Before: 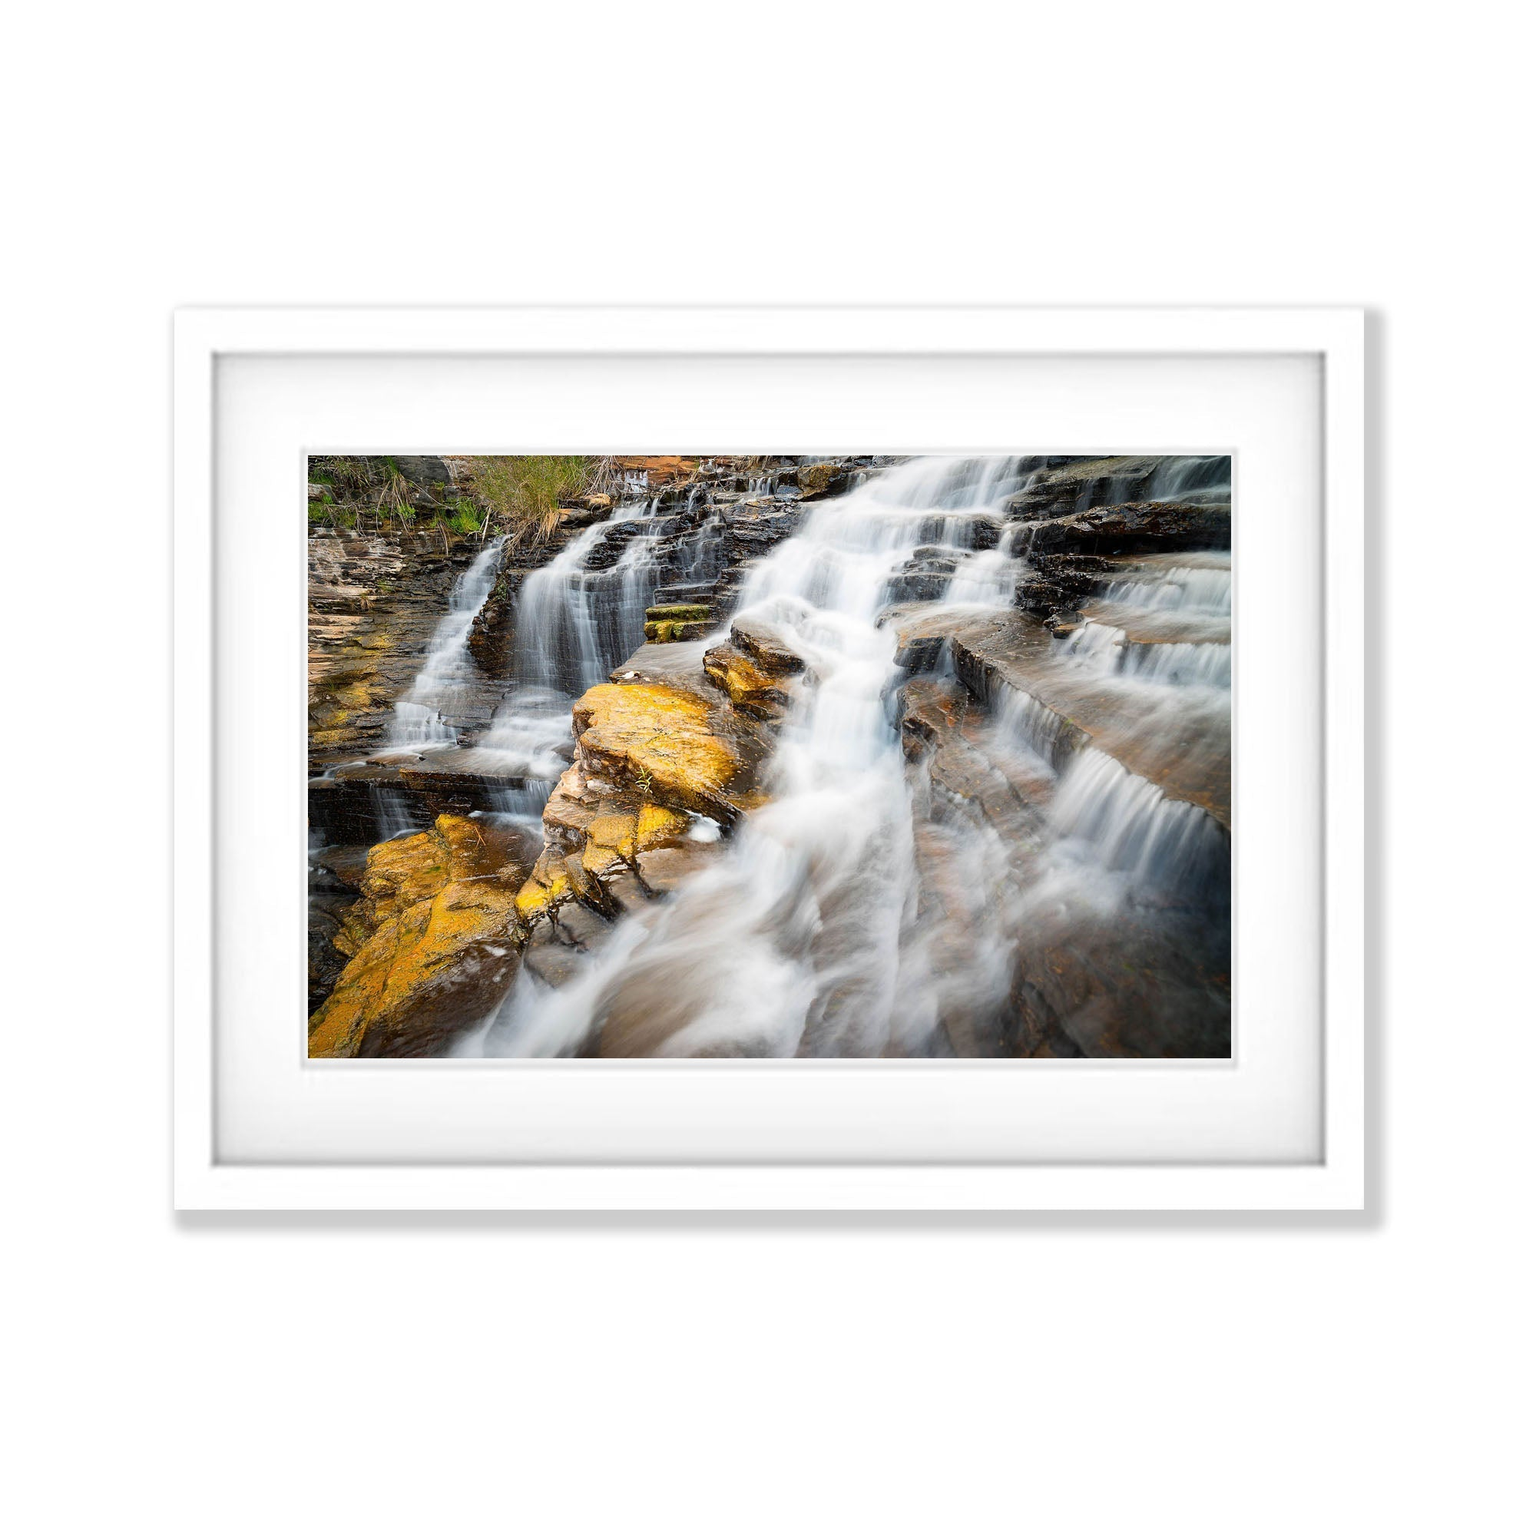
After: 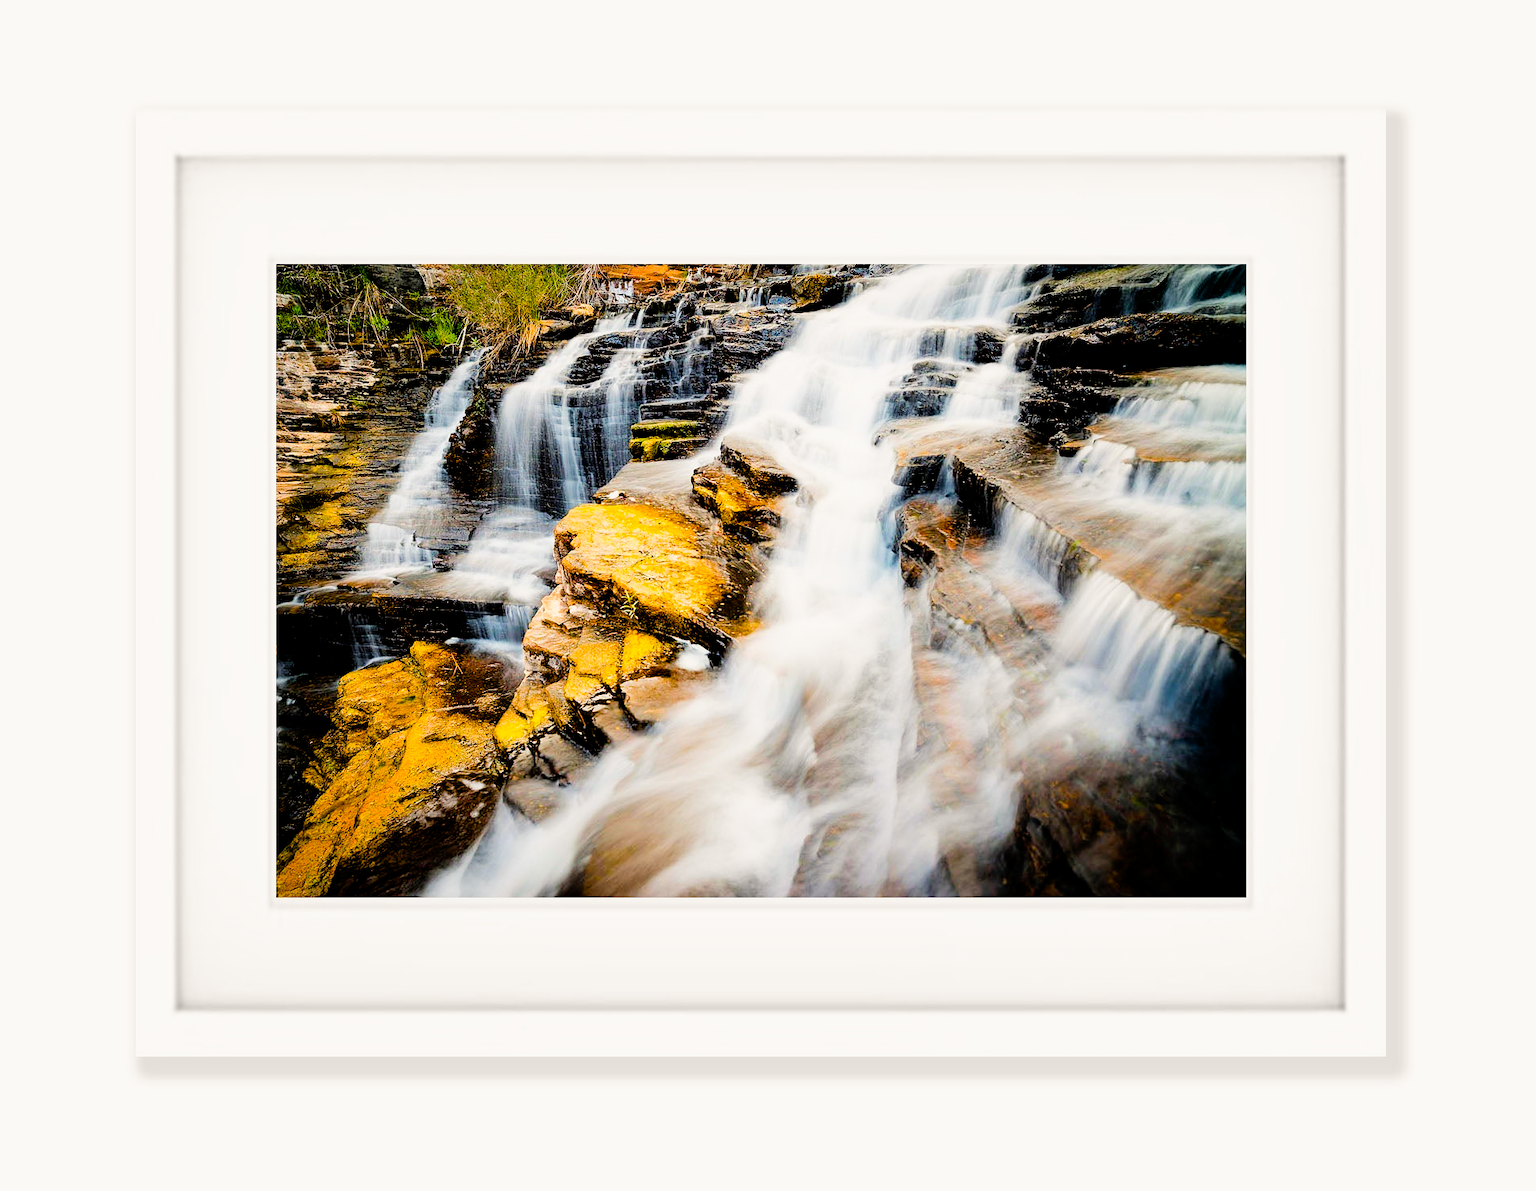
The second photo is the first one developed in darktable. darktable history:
tone curve: curves: ch0 [(0, 0) (0.003, 0.001) (0.011, 0.005) (0.025, 0.01) (0.044, 0.019) (0.069, 0.029) (0.1, 0.042) (0.136, 0.078) (0.177, 0.129) (0.224, 0.182) (0.277, 0.246) (0.335, 0.318) (0.399, 0.396) (0.468, 0.481) (0.543, 0.573) (0.623, 0.672) (0.709, 0.777) (0.801, 0.881) (0.898, 0.975) (1, 1)], preserve colors none
color calibration: illuminant same as pipeline (D50), adaptation none (bypass), x 0.332, y 0.333, temperature 5003.07 K
crop and rotate: left 2.953%, top 13.309%, right 1.862%, bottom 12.852%
exposure: black level correction 0.014, compensate highlight preservation false
filmic rgb: black relative exposure -5.09 EV, white relative exposure 3.95 EV, hardness 2.89, contrast 1.297, highlights saturation mix -31.13%, iterations of high-quality reconstruction 0
color balance rgb: highlights gain › chroma 2.002%, highlights gain › hue 72.96°, perceptual saturation grading › global saturation 20%, perceptual saturation grading › highlights -25.803%, perceptual saturation grading › shadows 49.852%, perceptual brilliance grading › mid-tones 10.975%, perceptual brilliance grading › shadows 14.254%, global vibrance 29.405%
